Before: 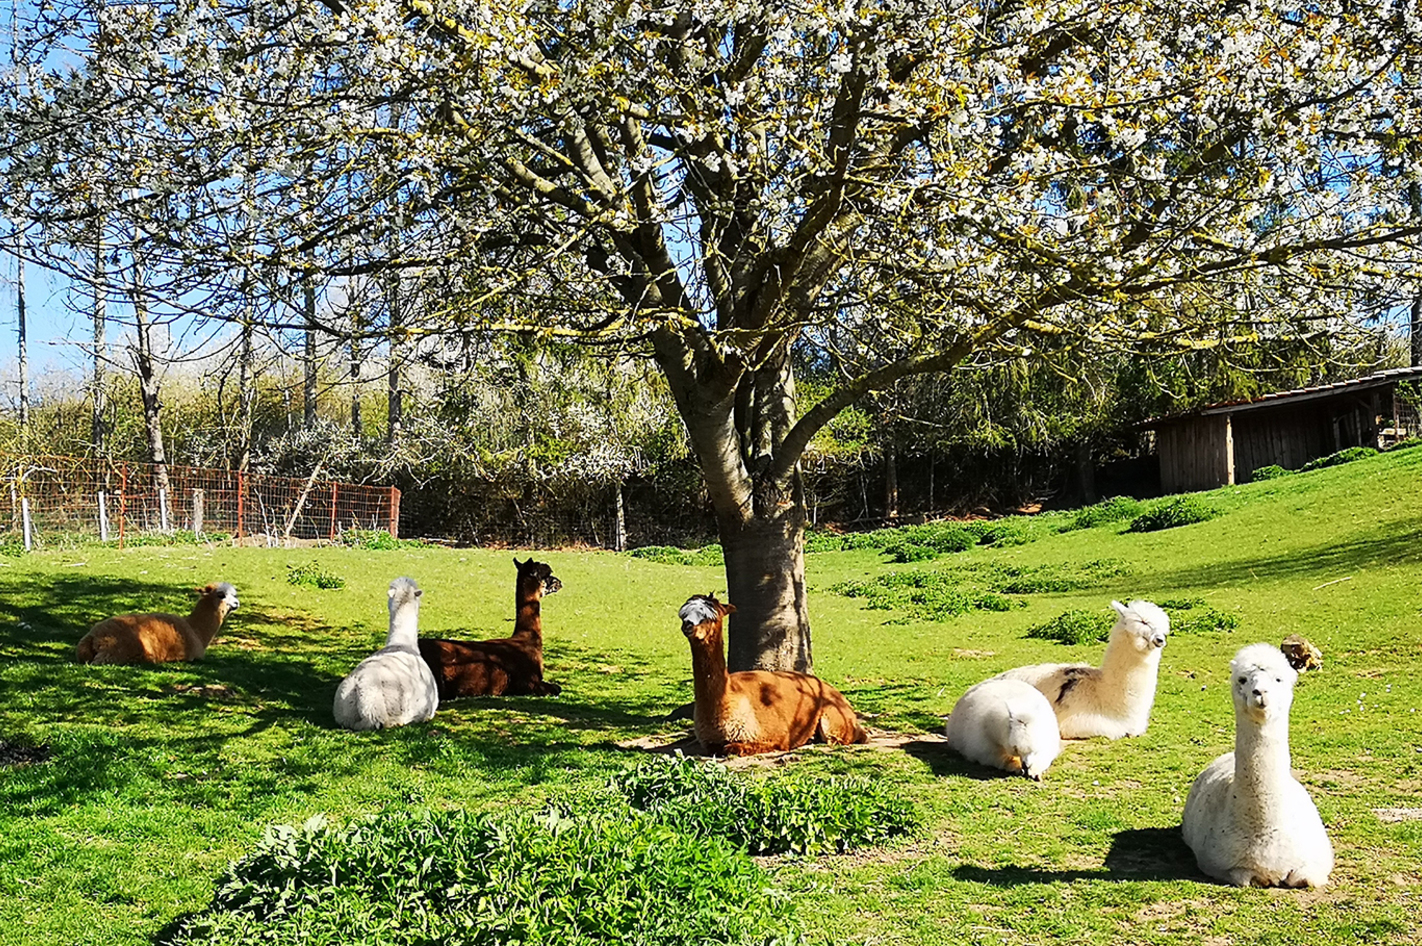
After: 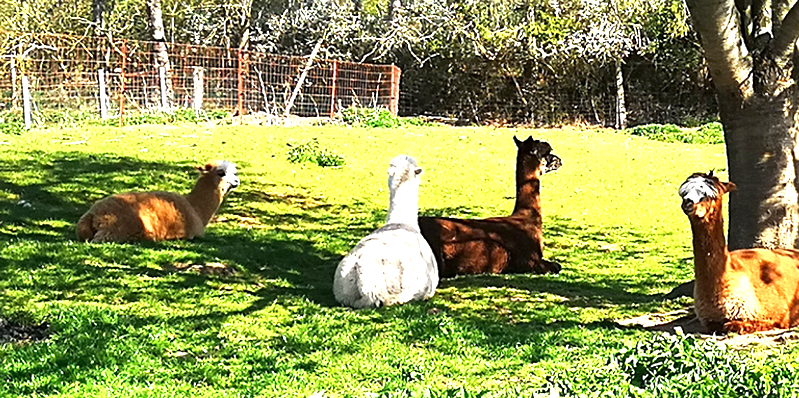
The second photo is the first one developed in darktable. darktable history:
crop: top 44.643%, right 43.742%, bottom 13.194%
exposure: black level correction 0, exposure 1.102 EV, compensate highlight preservation false
sharpen: amount 0.202
